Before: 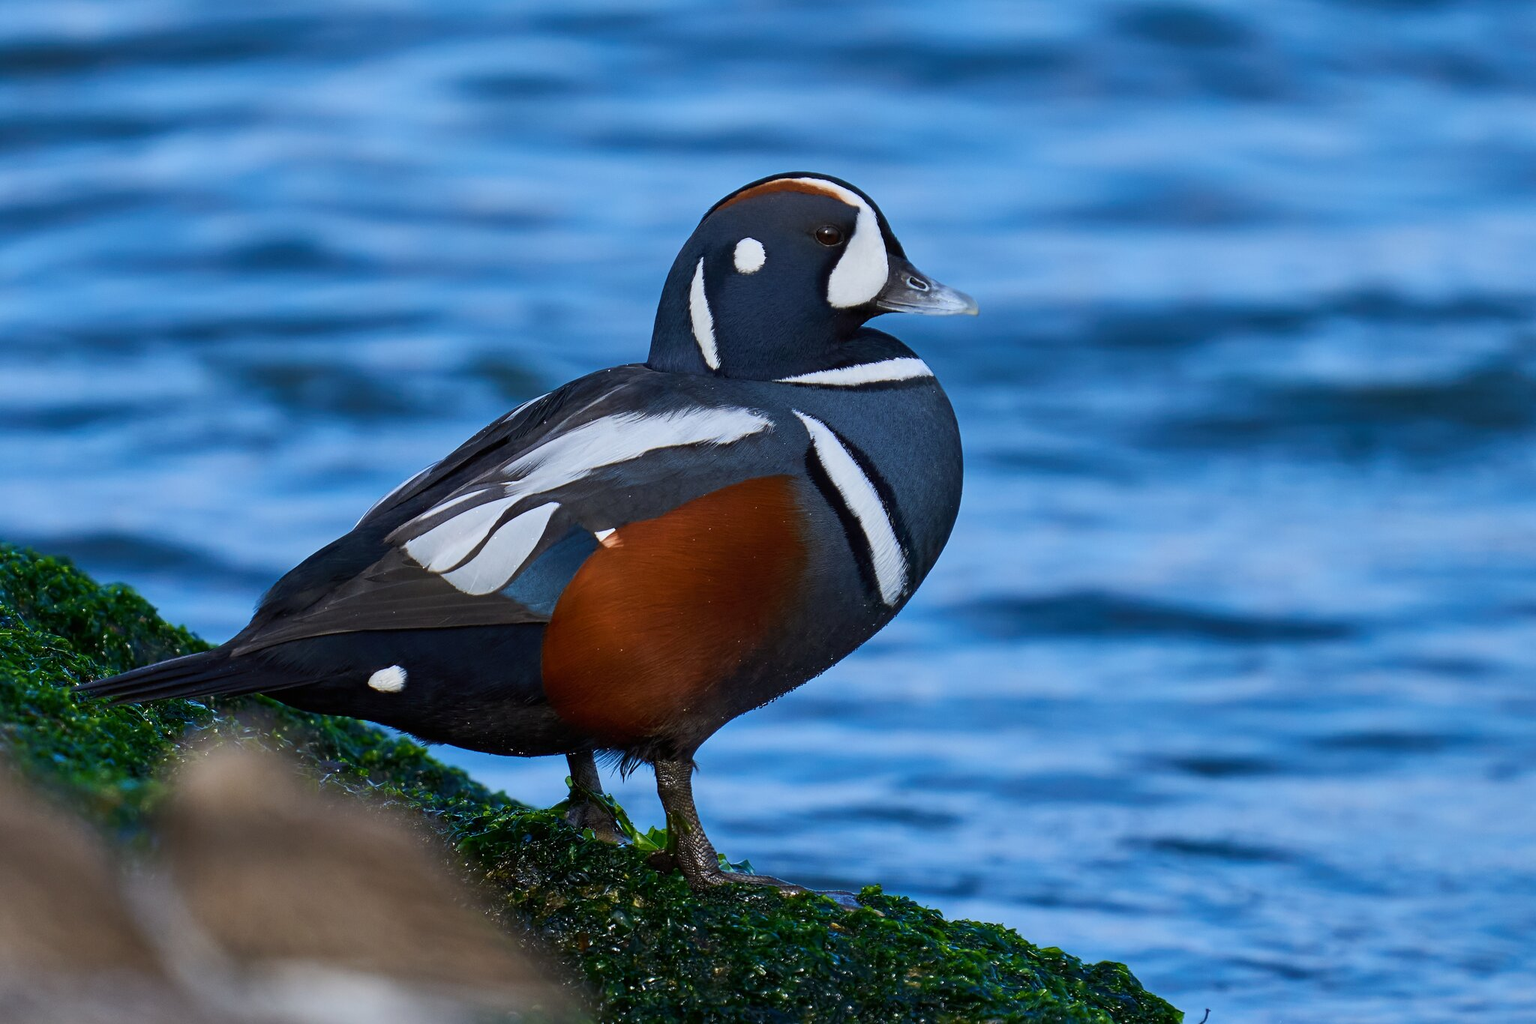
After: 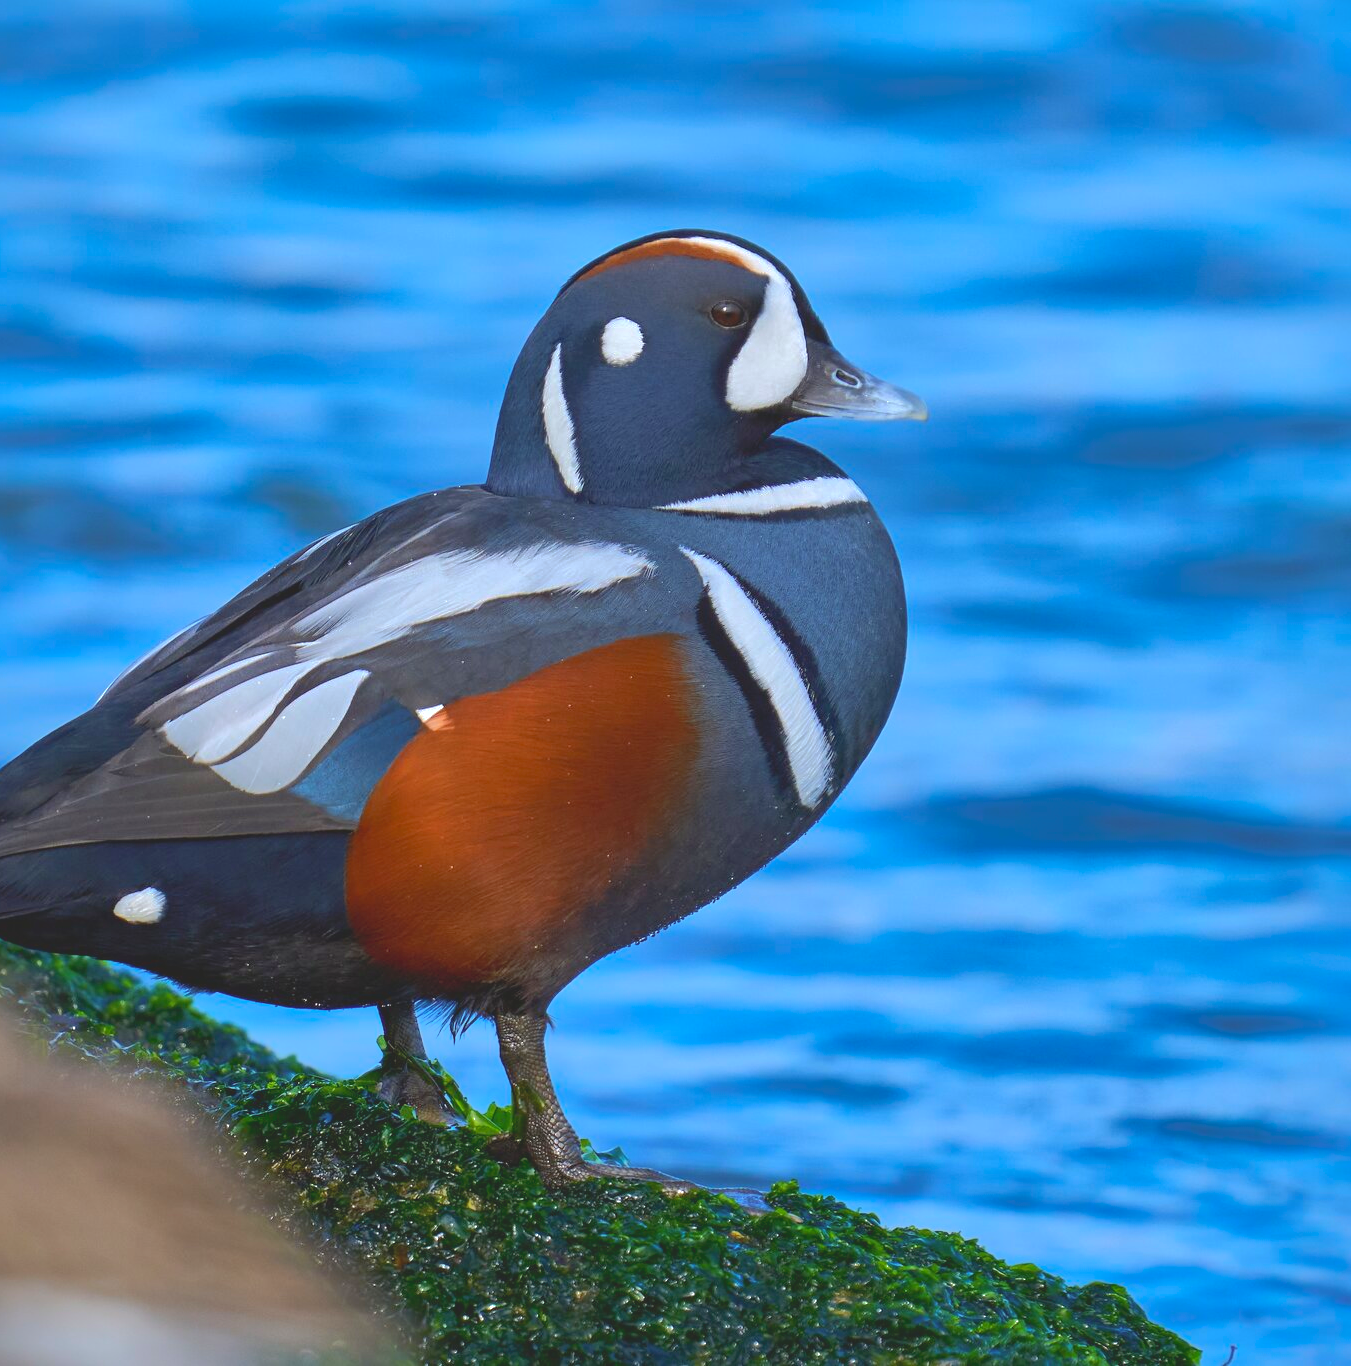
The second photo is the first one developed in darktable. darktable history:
crop and rotate: left 18.428%, right 15.561%
shadows and highlights: shadows 24.86, highlights -71.35
exposure: black level correction 0.001, exposure 1.038 EV, compensate highlight preservation false
contrast brightness saturation: contrast -0.273
